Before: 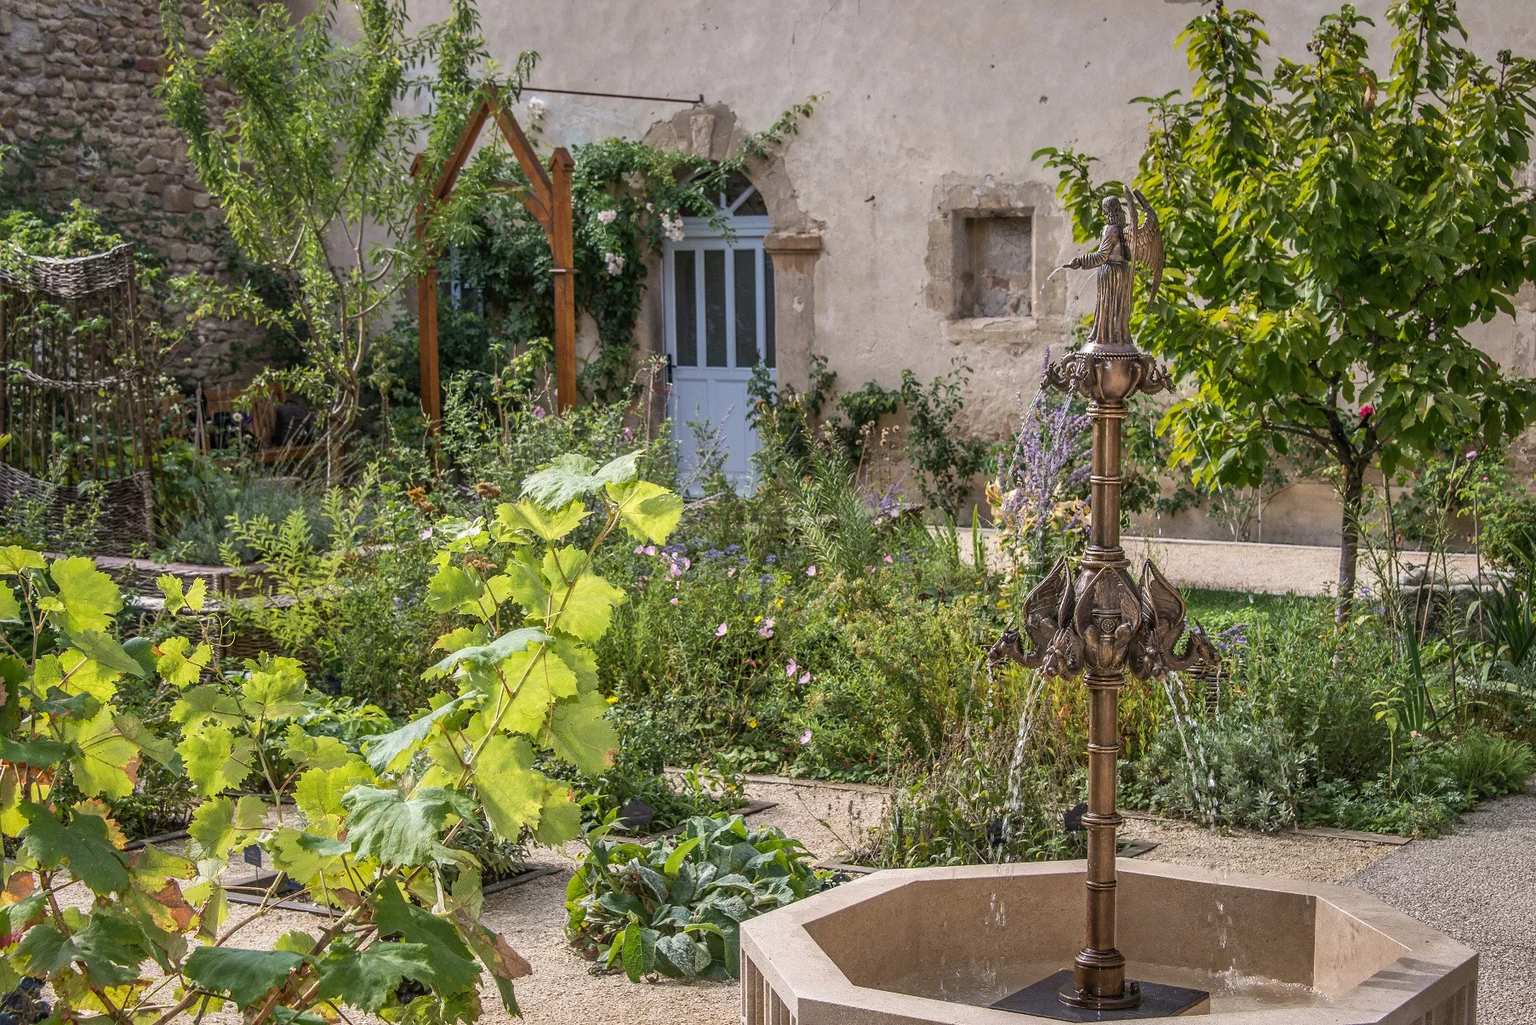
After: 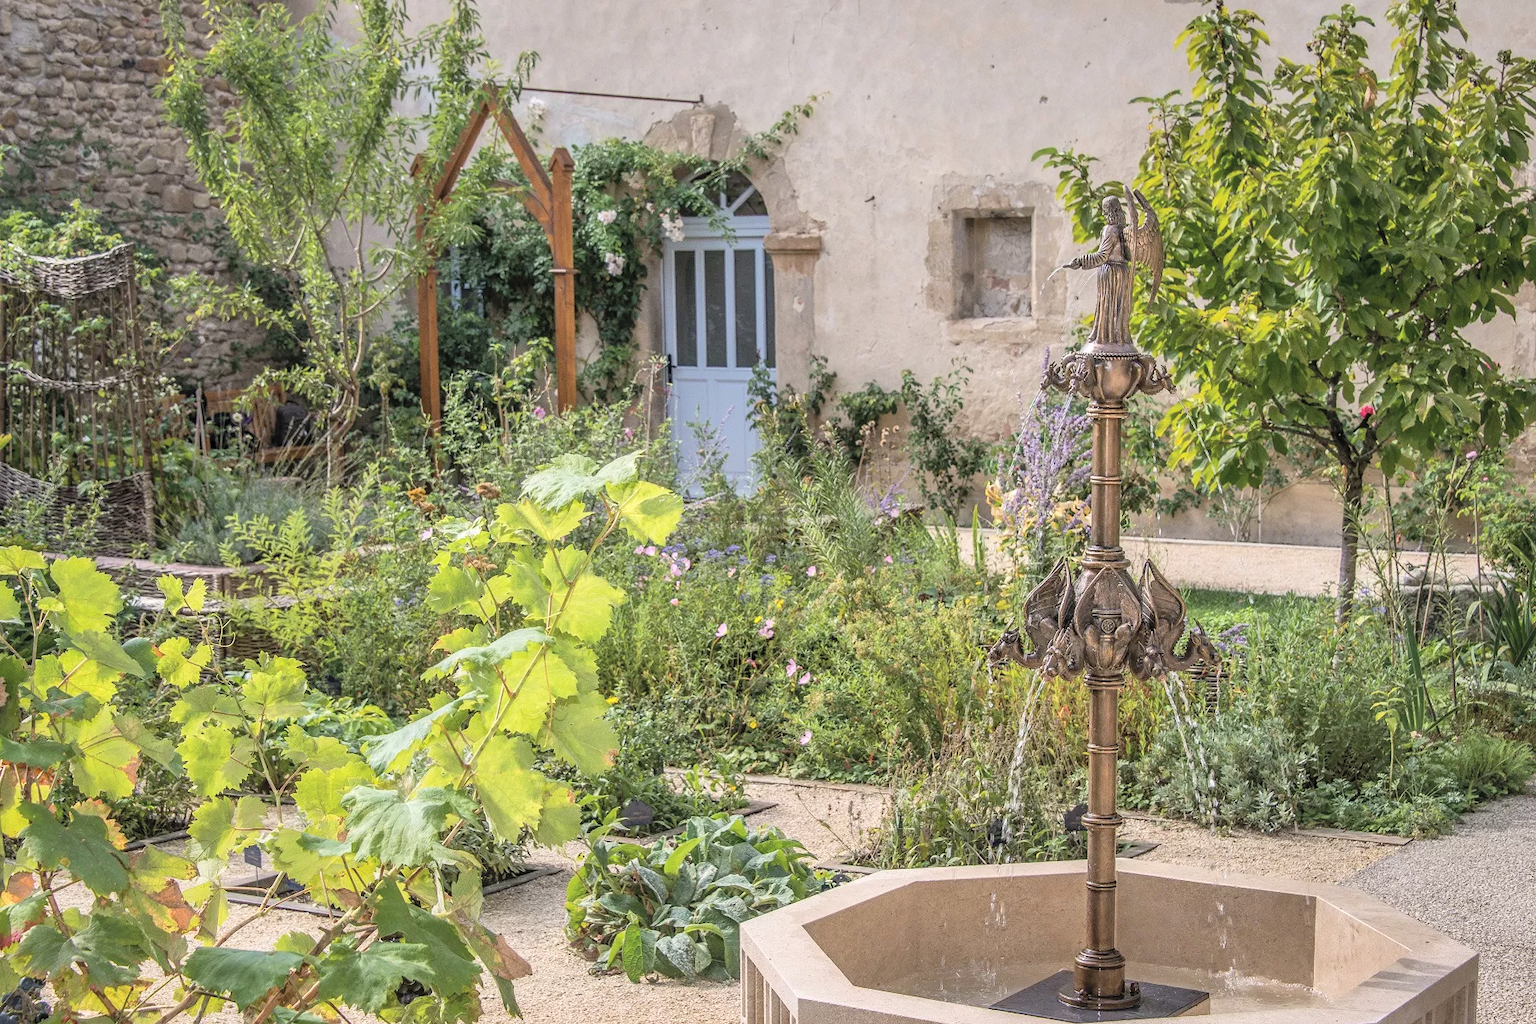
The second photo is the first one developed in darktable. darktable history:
crop: bottom 0.071%
contrast brightness saturation: contrast 0.03, brightness -0.04
global tonemap: drago (0.7, 100)
